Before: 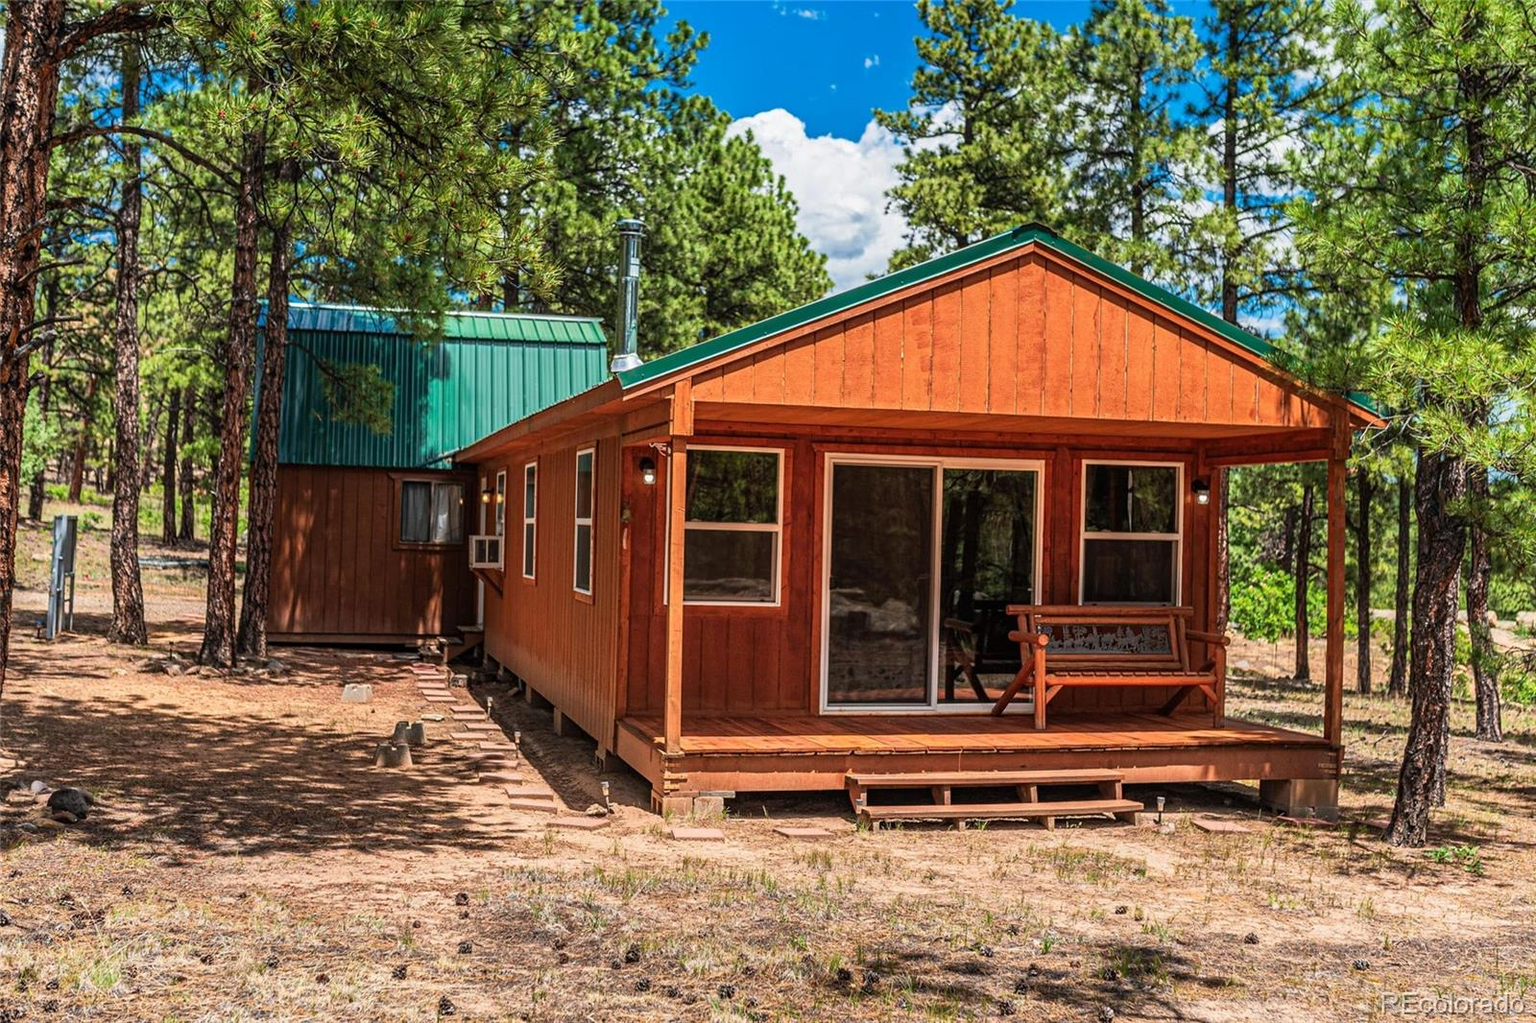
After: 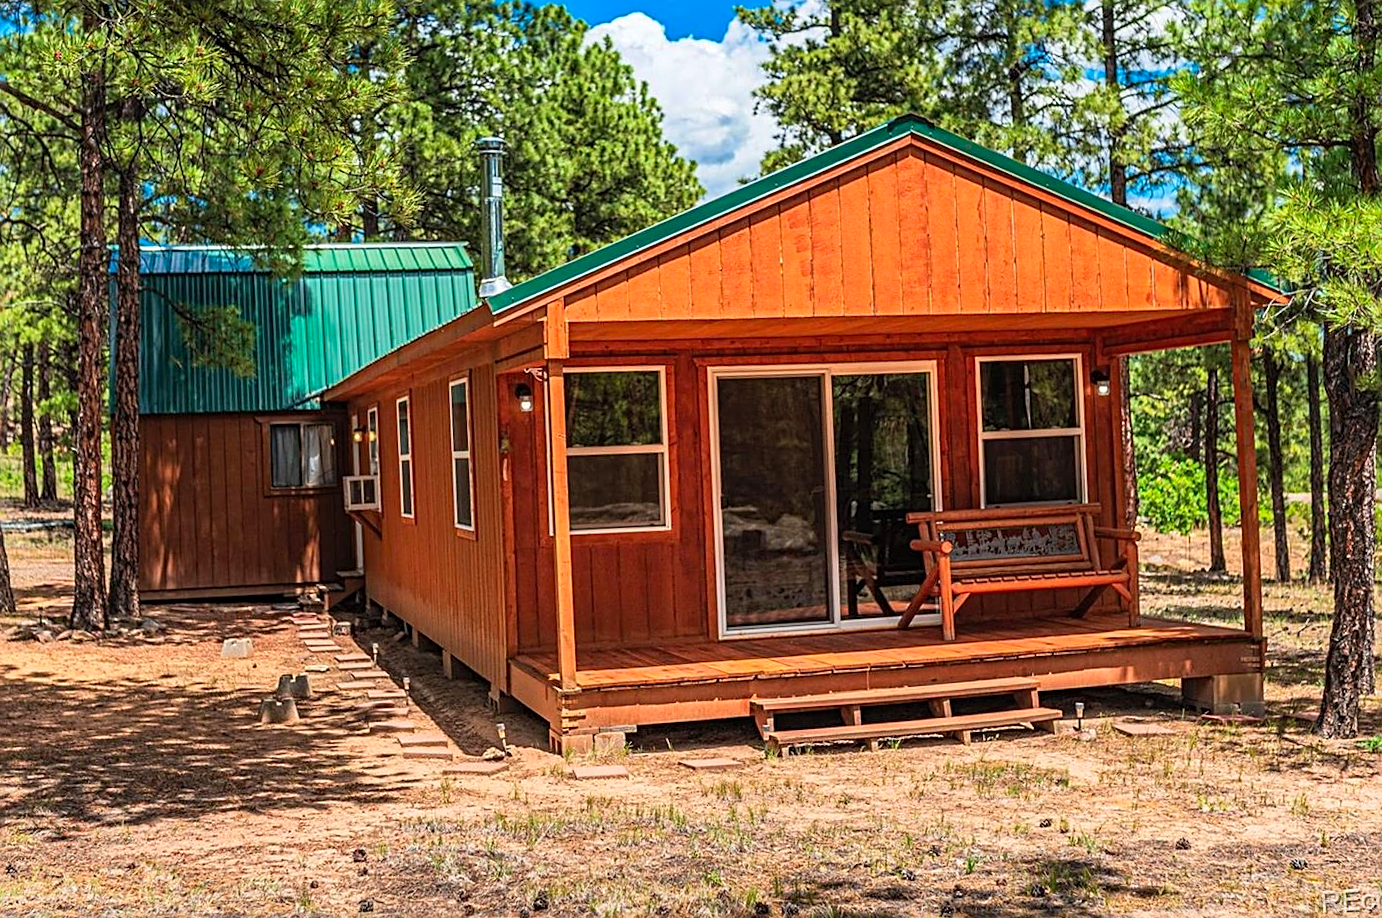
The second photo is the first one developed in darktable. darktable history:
contrast brightness saturation: contrast 0.075, brightness 0.081, saturation 0.184
crop and rotate: angle 3.66°, left 5.484%, top 5.716%
haze removal: compatibility mode true, adaptive false
sharpen: on, module defaults
